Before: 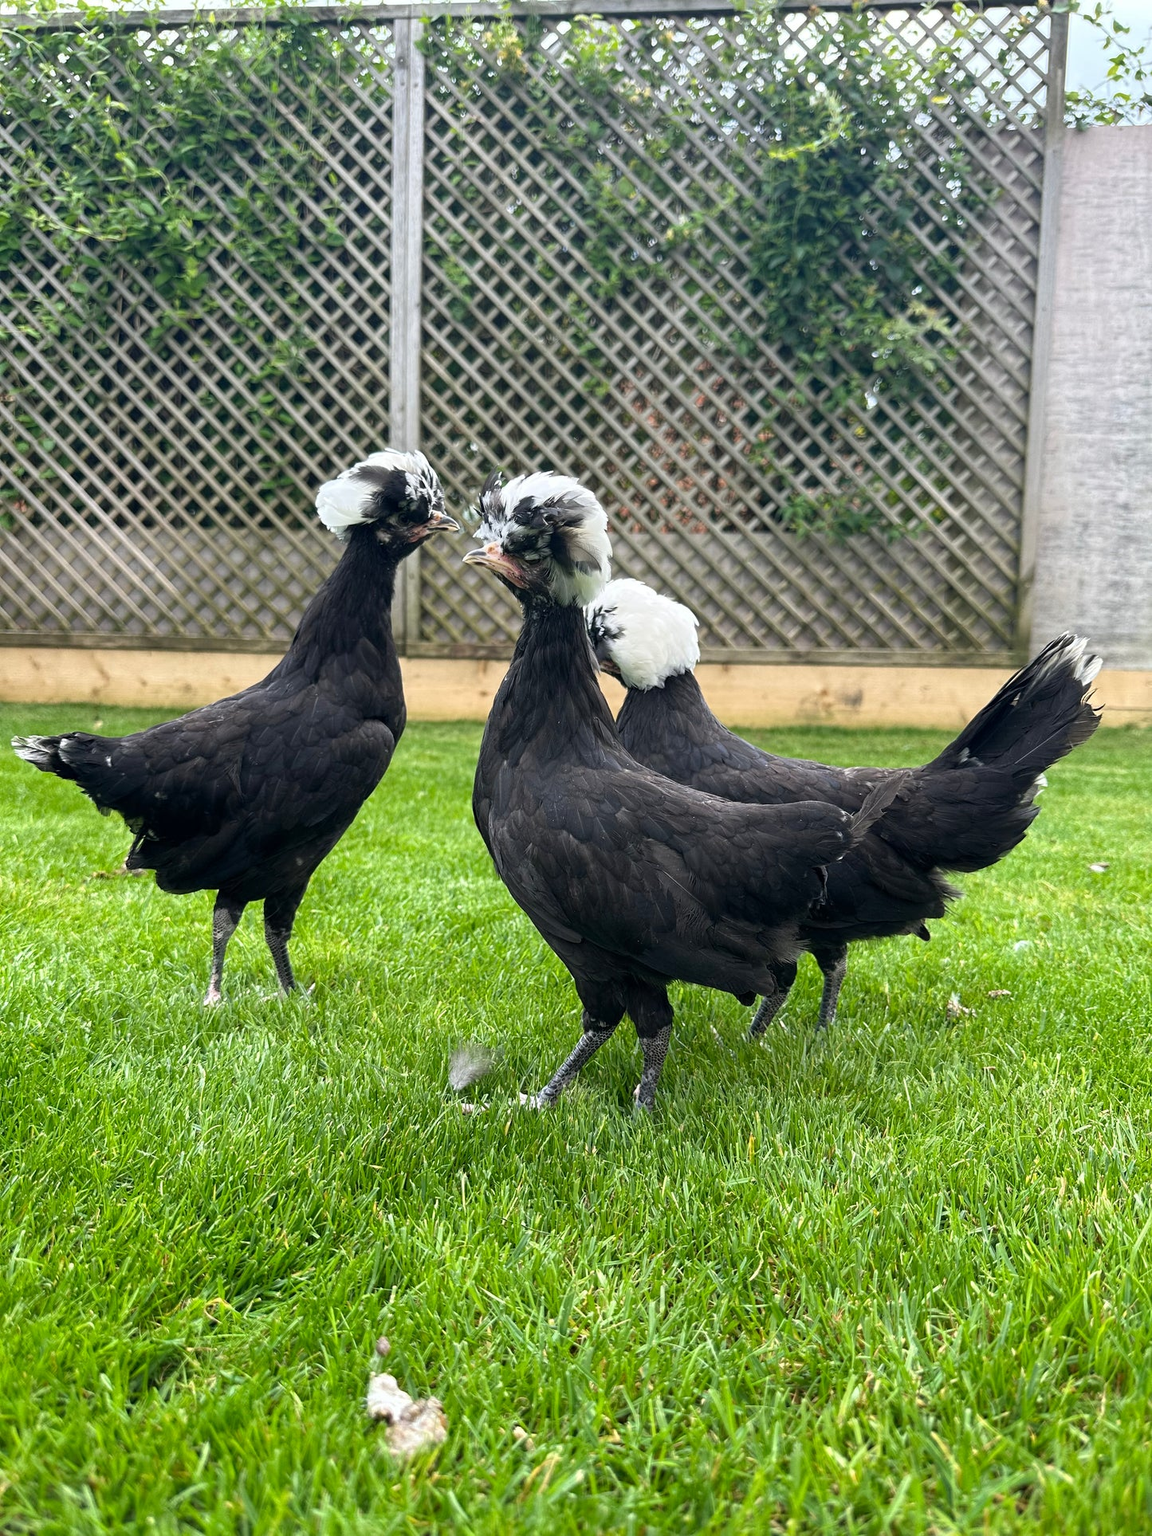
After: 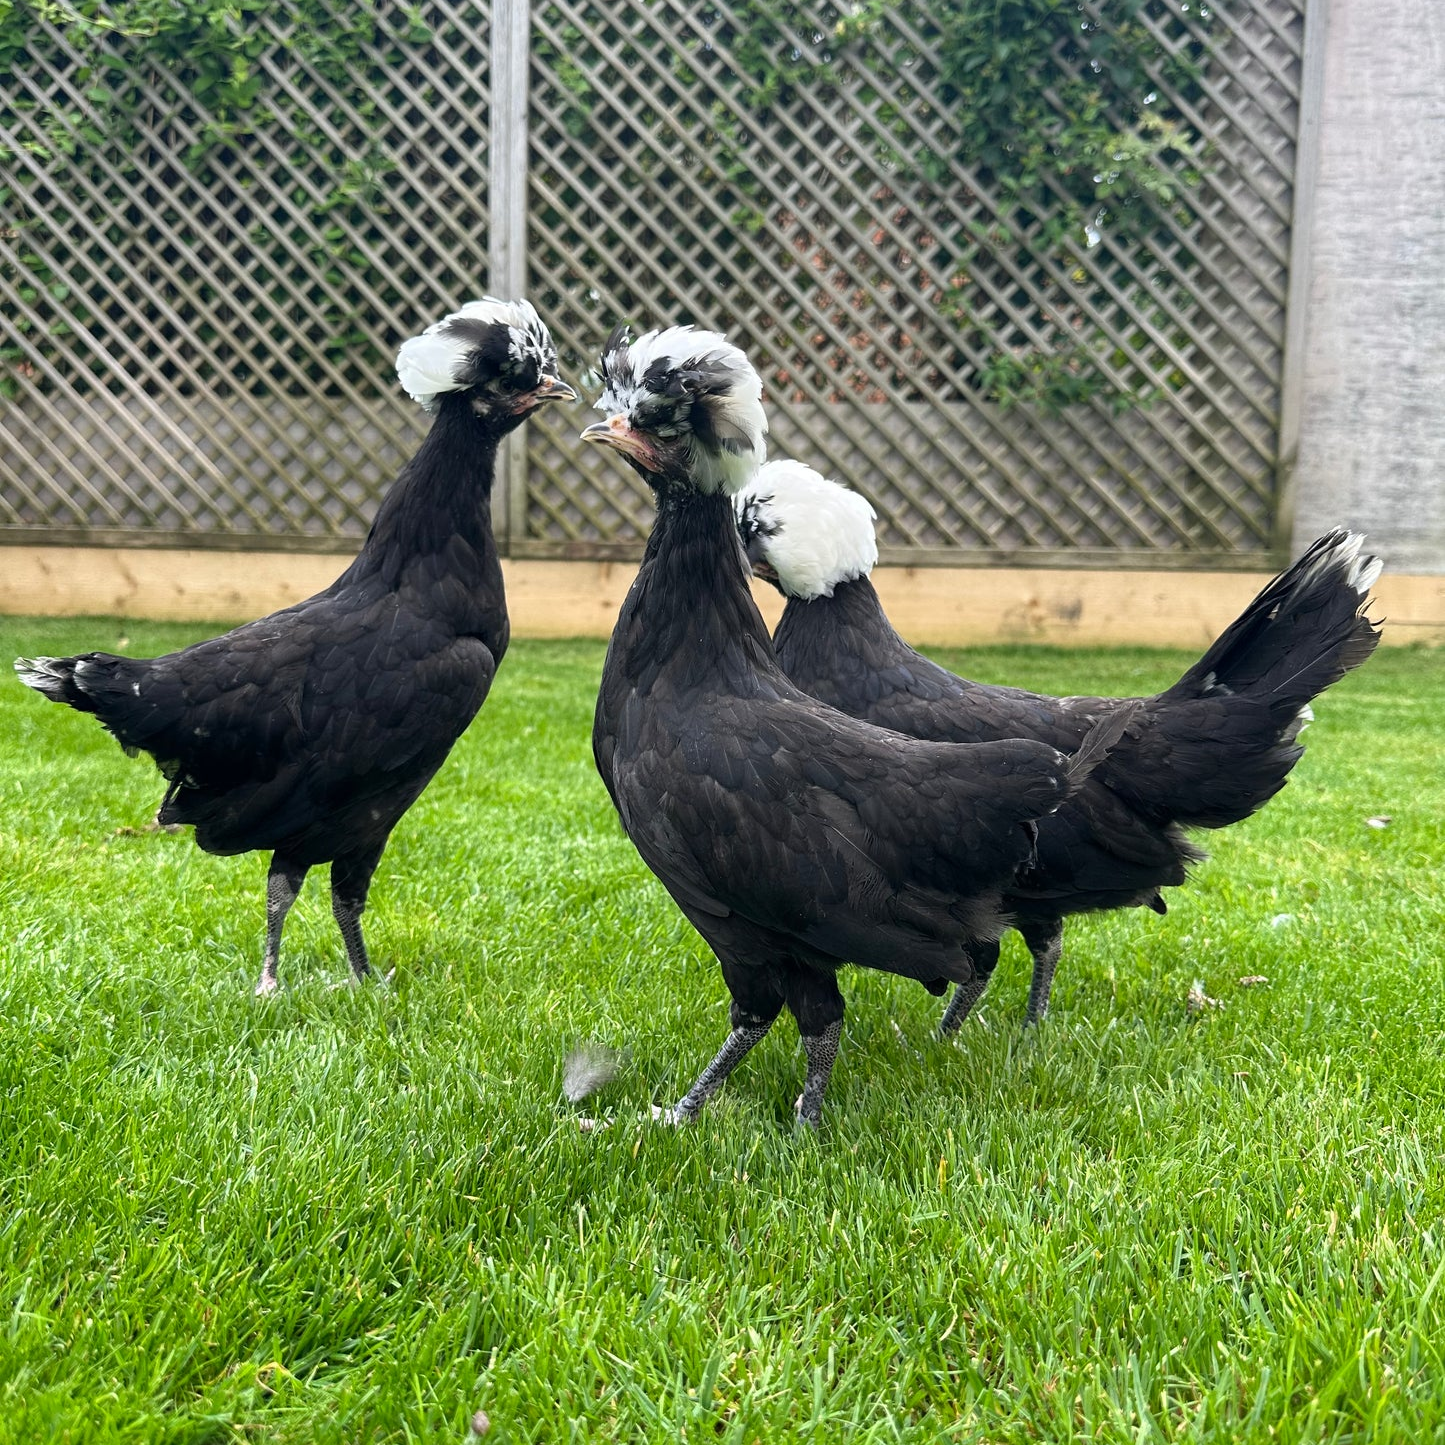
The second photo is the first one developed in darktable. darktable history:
crop: top 13.819%, bottom 11.169%
